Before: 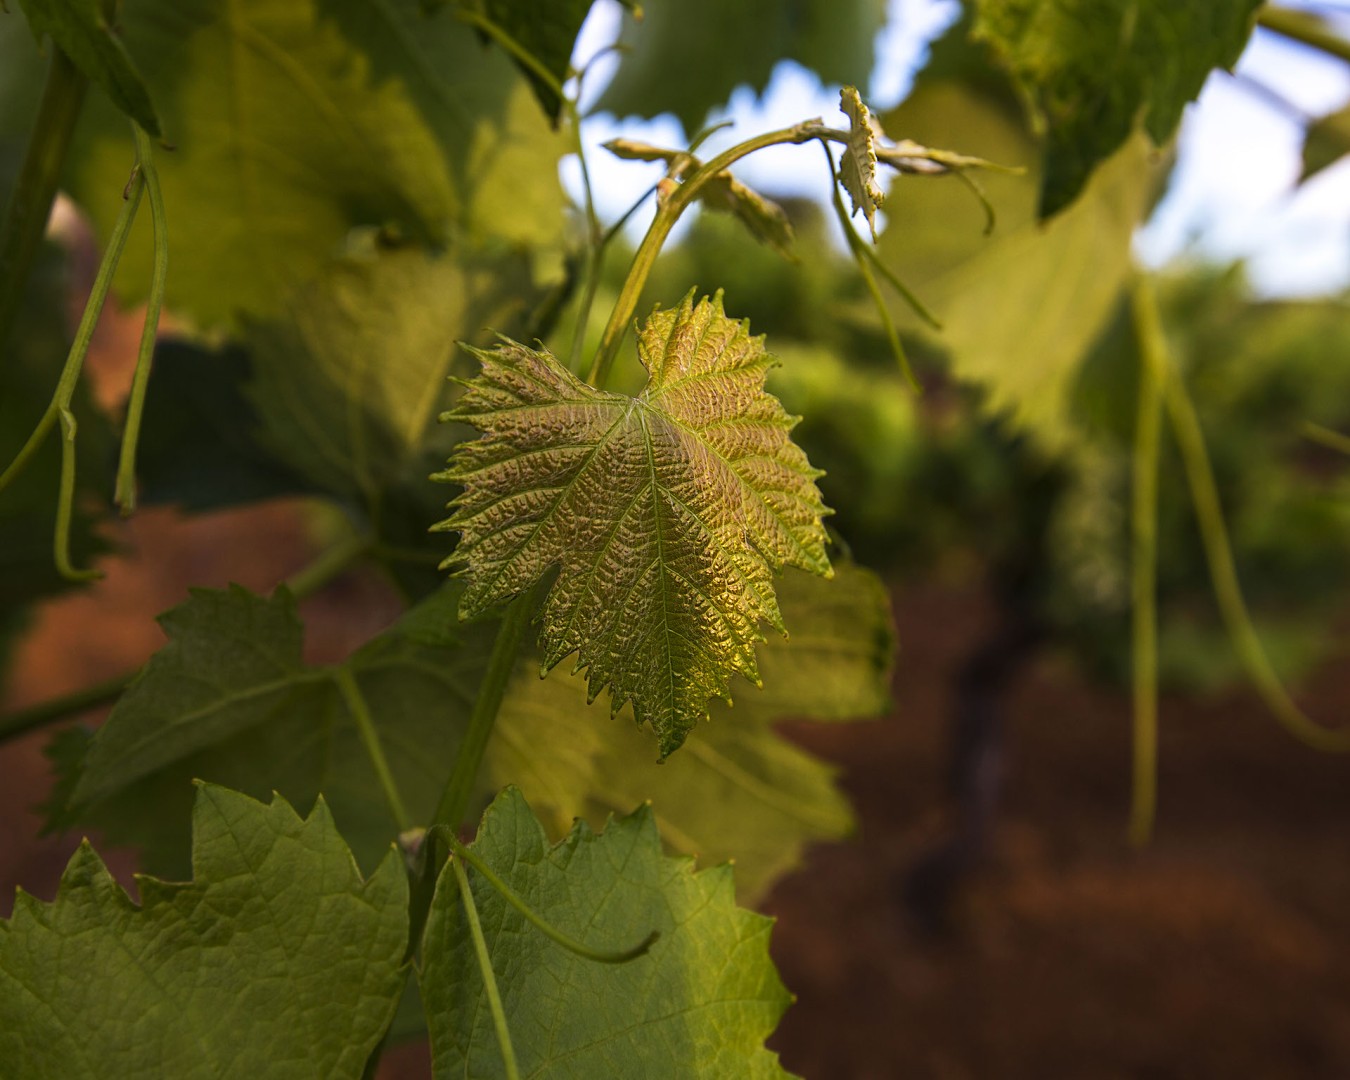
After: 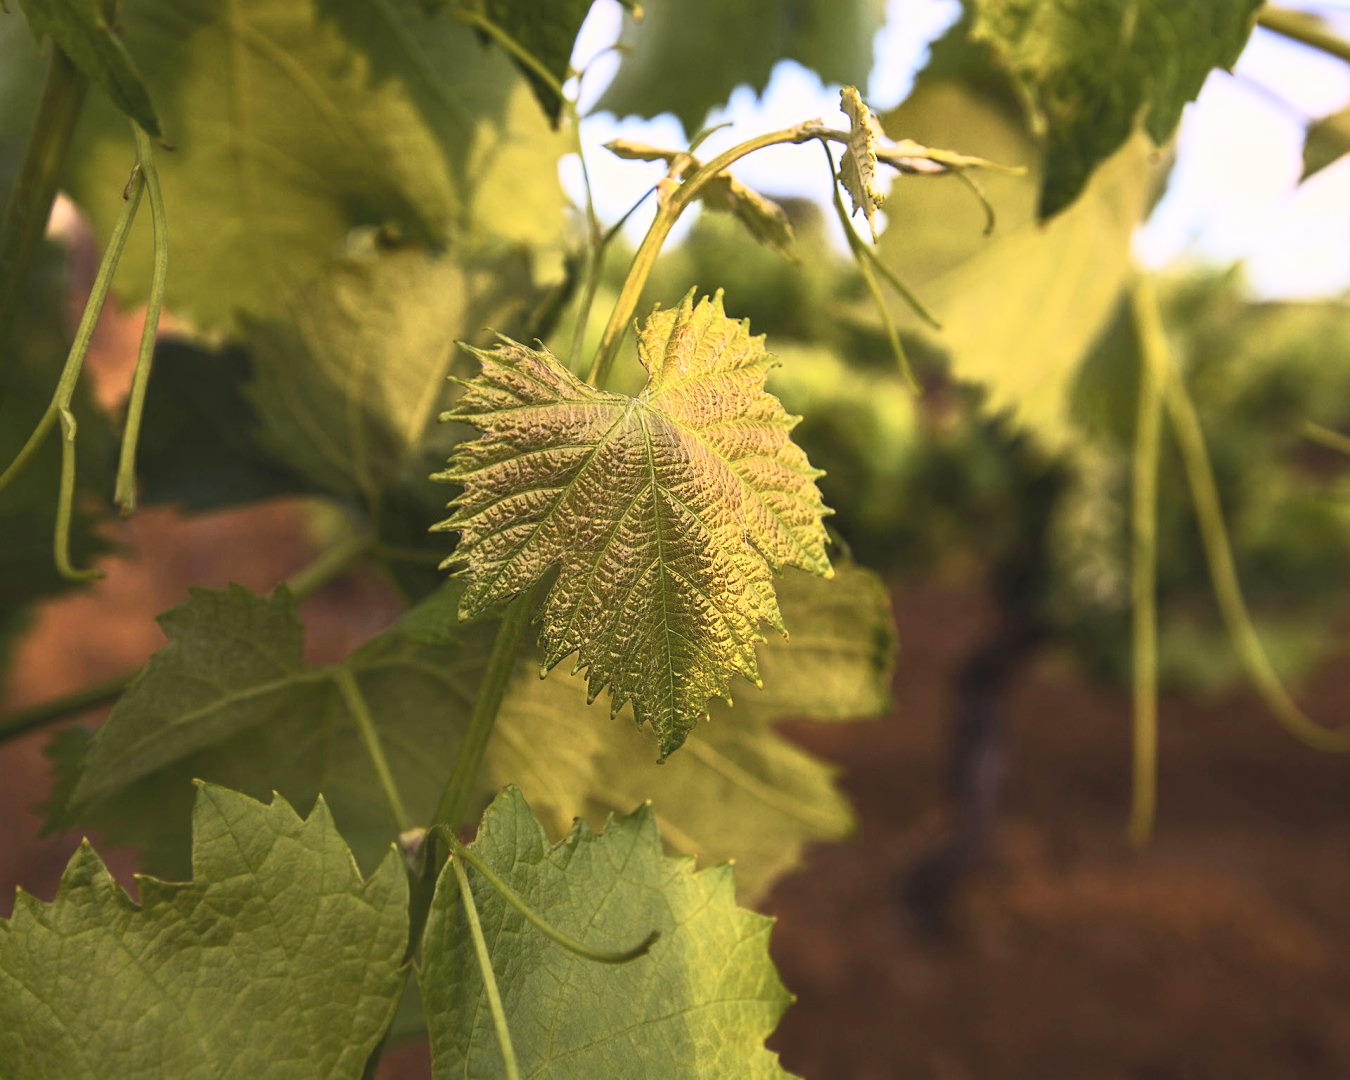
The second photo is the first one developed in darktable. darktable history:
color zones: curves: ch0 [(0.25, 0.5) (0.463, 0.627) (0.484, 0.637) (0.75, 0.5)]
color correction: highlights a* 3.68, highlights b* 5.12
contrast brightness saturation: contrast 0.378, brightness 0.516
